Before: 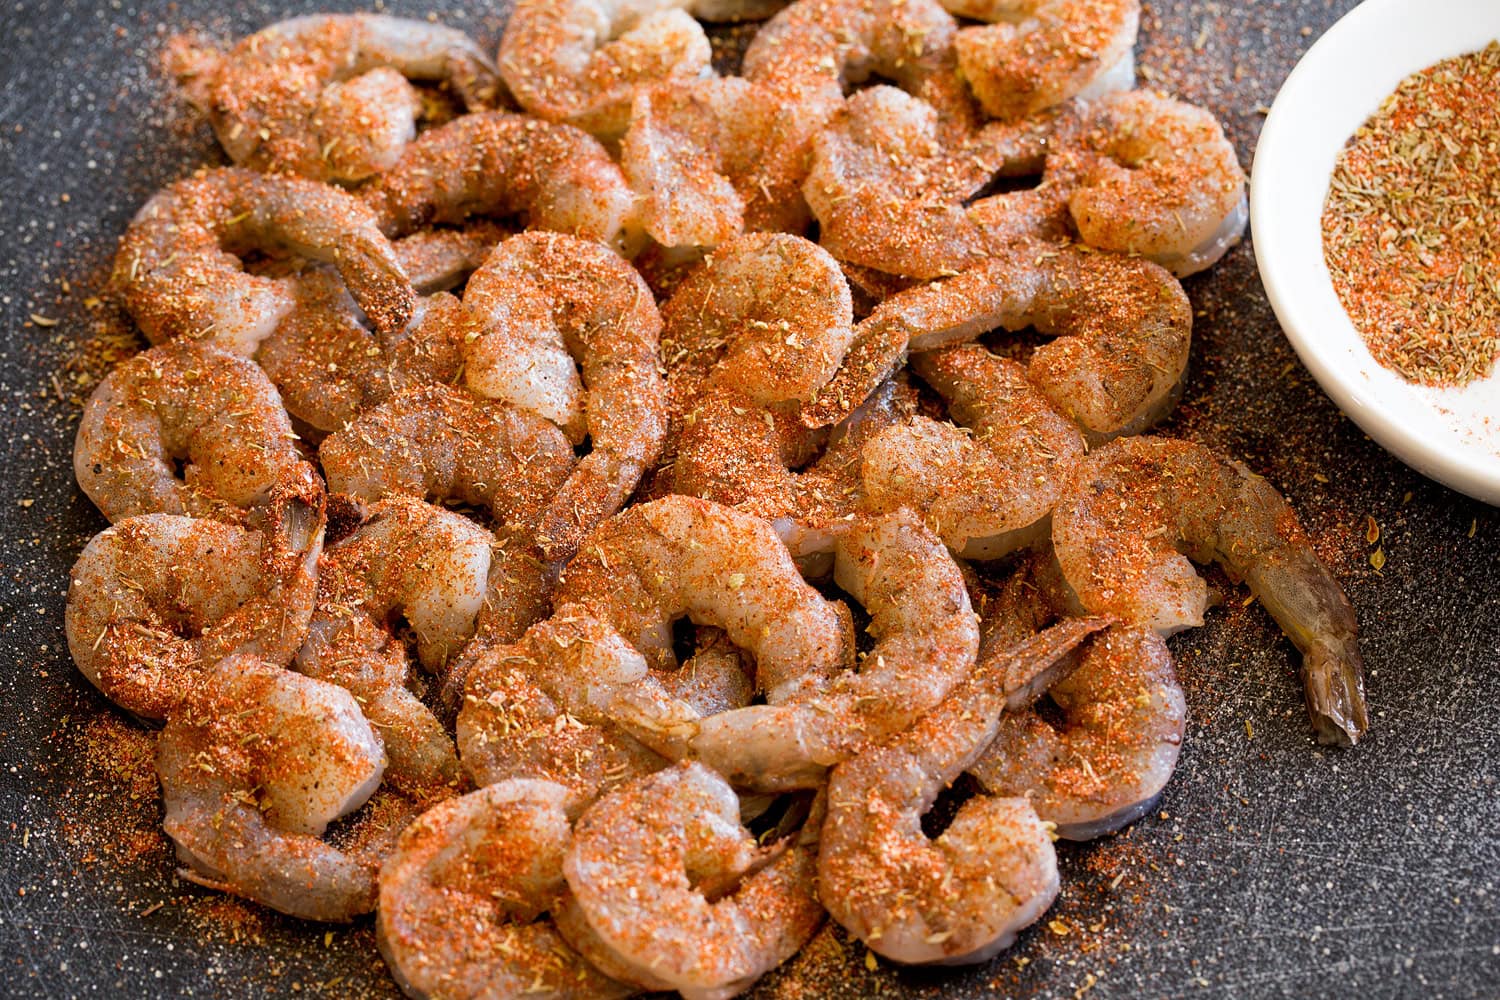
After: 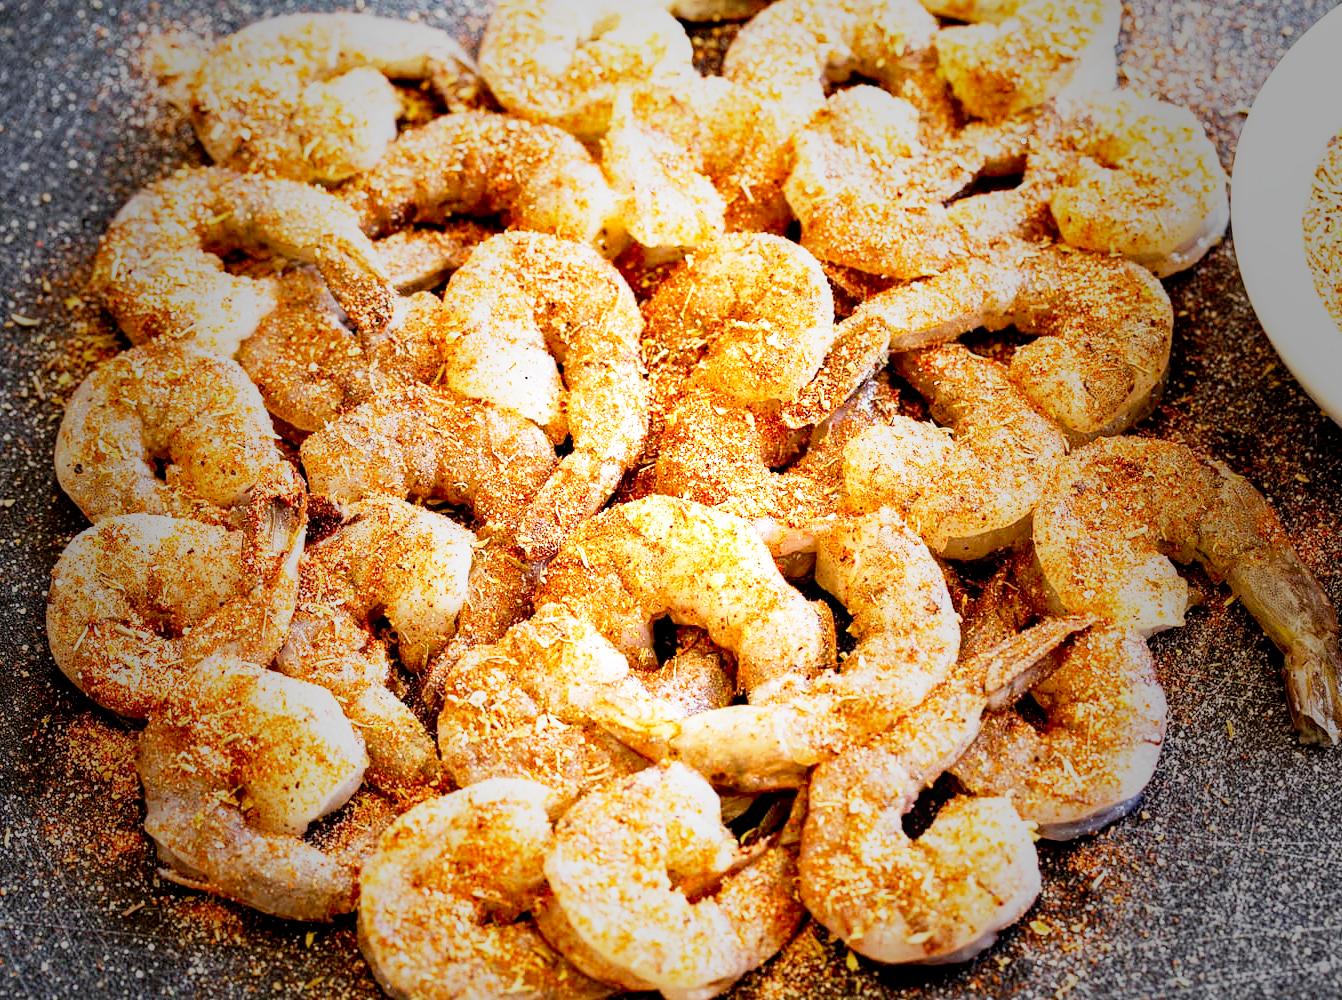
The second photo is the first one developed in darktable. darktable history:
vignetting: fall-off start 16.8%, fall-off radius 100.16%, brightness -0.638, saturation -0.011, width/height ratio 0.717, unbound false
local contrast: highlights 82%, shadows 79%
crop and rotate: left 1.329%, right 9.191%
haze removal: compatibility mode true, adaptive false
base curve: curves: ch0 [(0, 0) (0.012, 0.01) (0.073, 0.168) (0.31, 0.711) (0.645, 0.957) (1, 1)], preserve colors none
exposure: exposure 0.603 EV, compensate highlight preservation false
